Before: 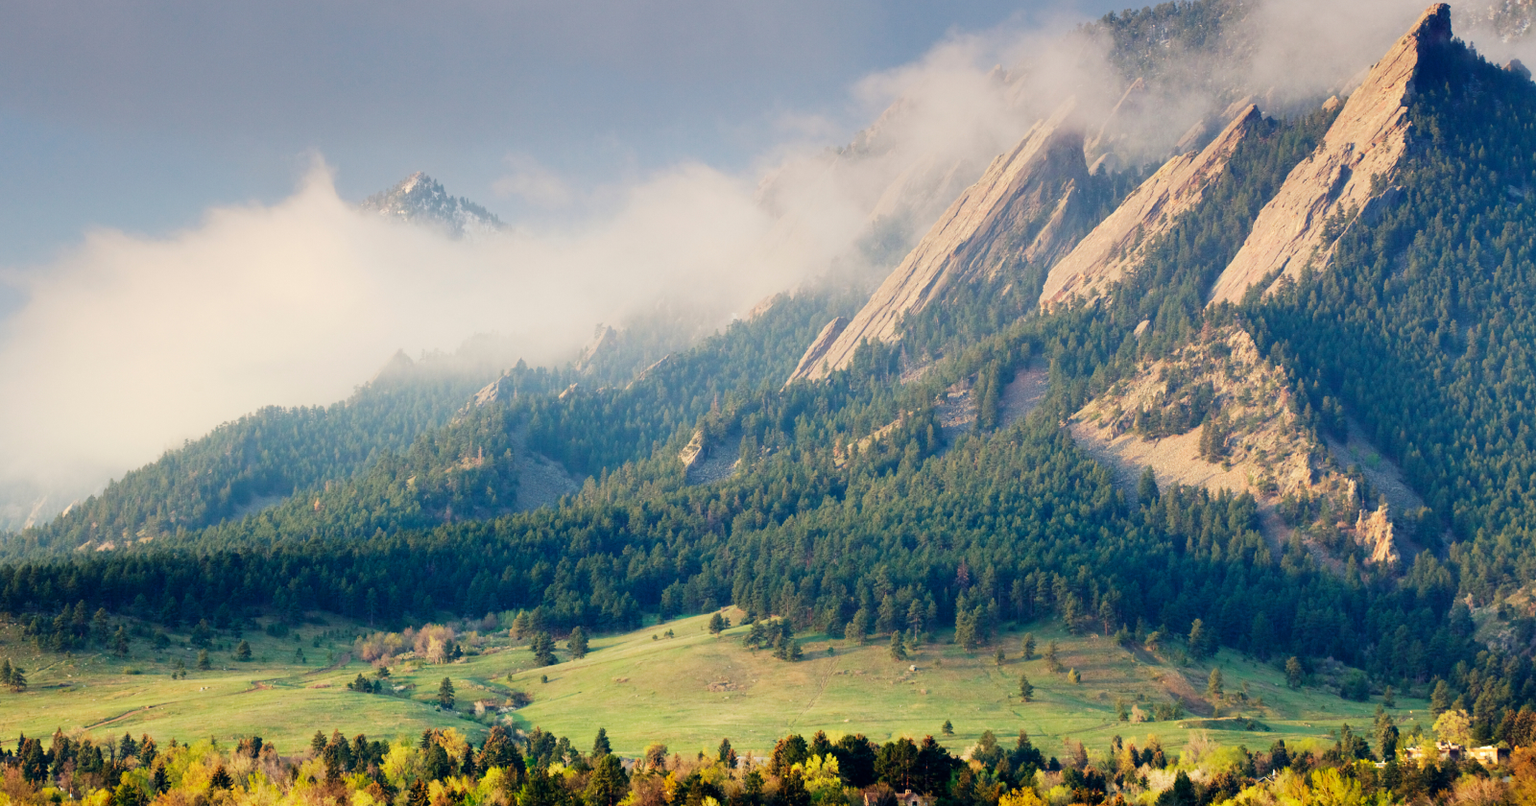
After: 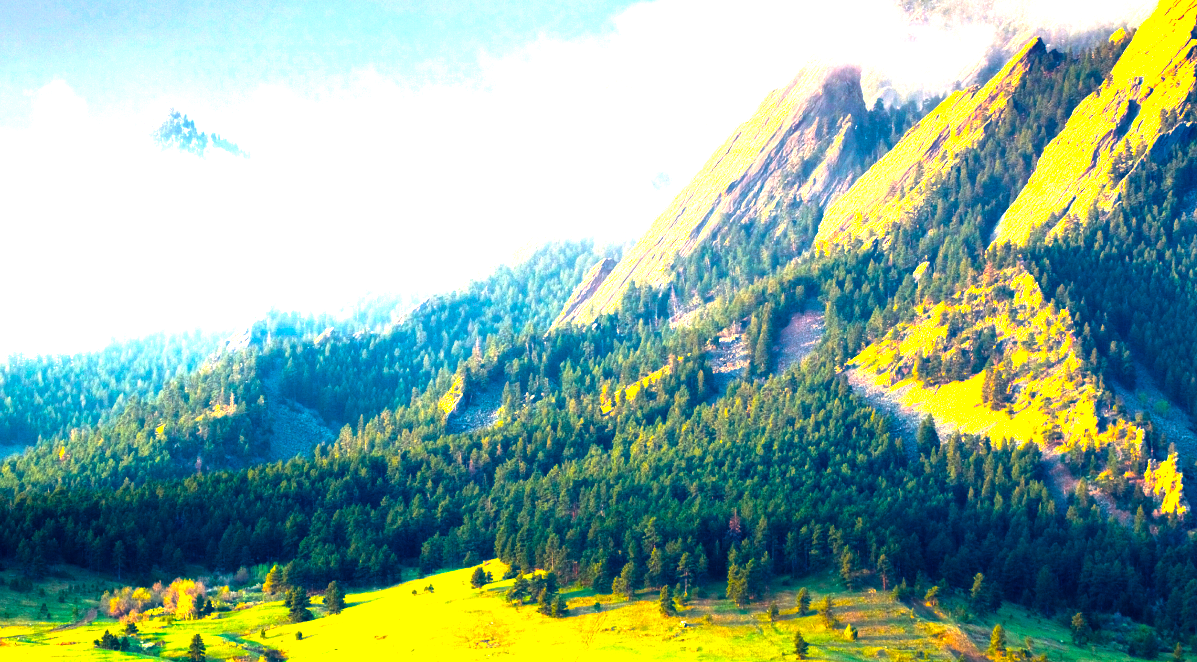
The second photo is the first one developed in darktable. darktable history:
color balance rgb: linear chroma grading › shadows -30%, linear chroma grading › global chroma 35%, perceptual saturation grading › global saturation 75%, perceptual saturation grading › shadows -30%, perceptual brilliance grading › highlights 75%, perceptual brilliance grading › shadows -30%, global vibrance 35%
crop: left 16.768%, top 8.653%, right 8.362%, bottom 12.485%
